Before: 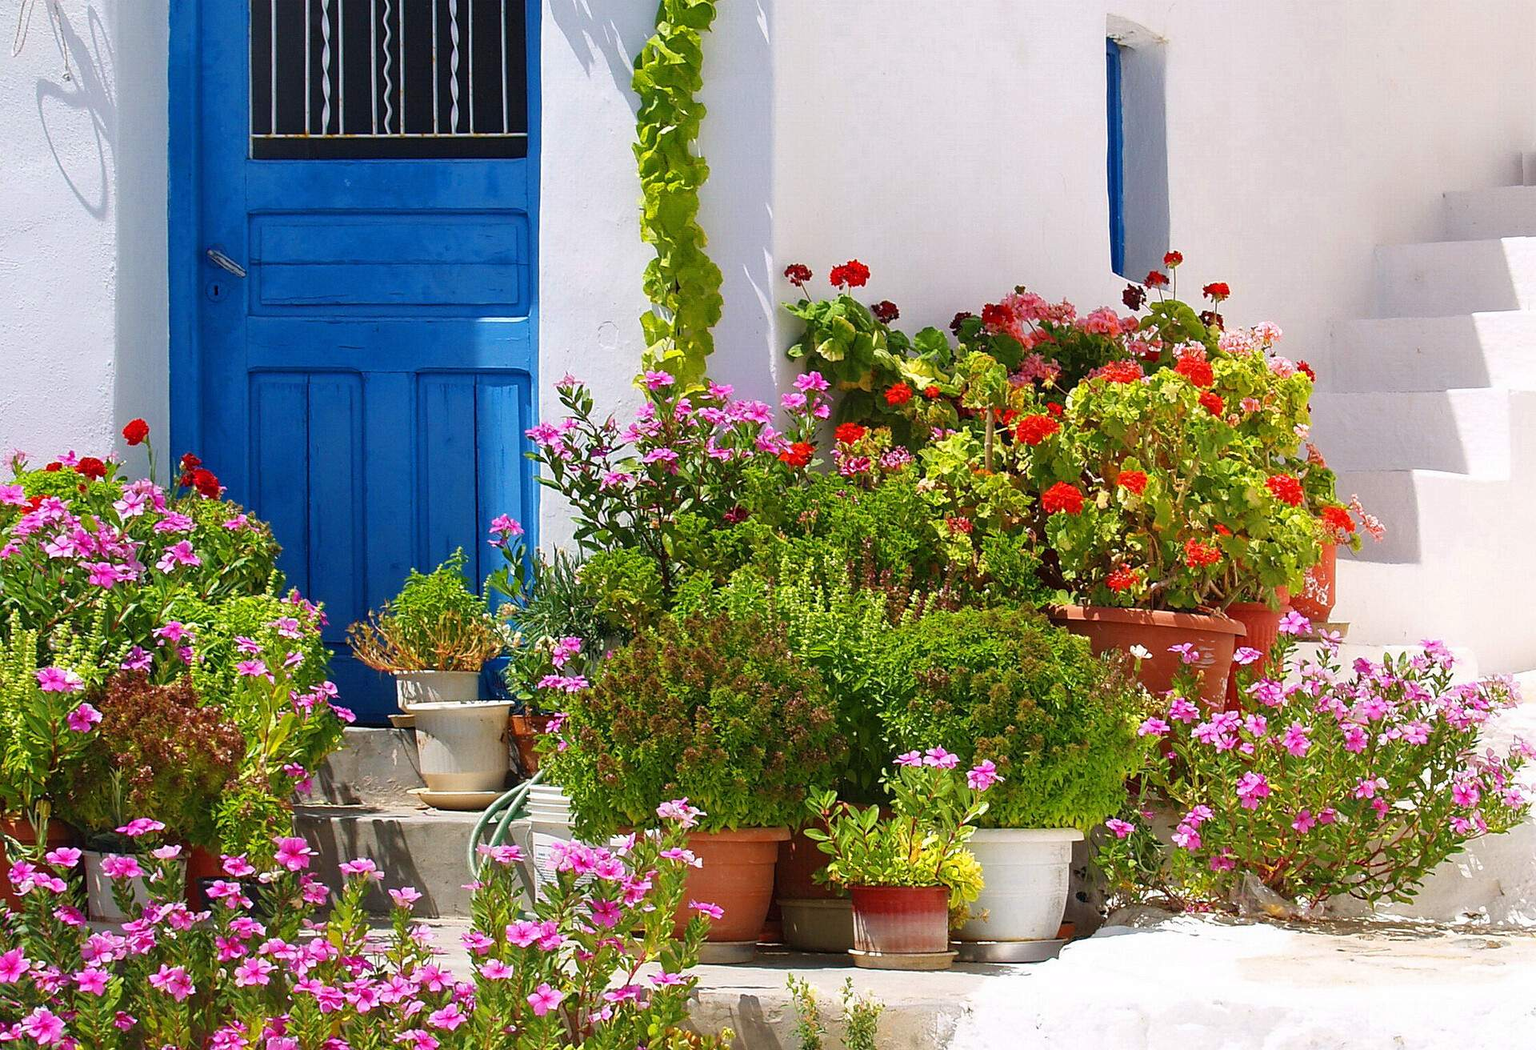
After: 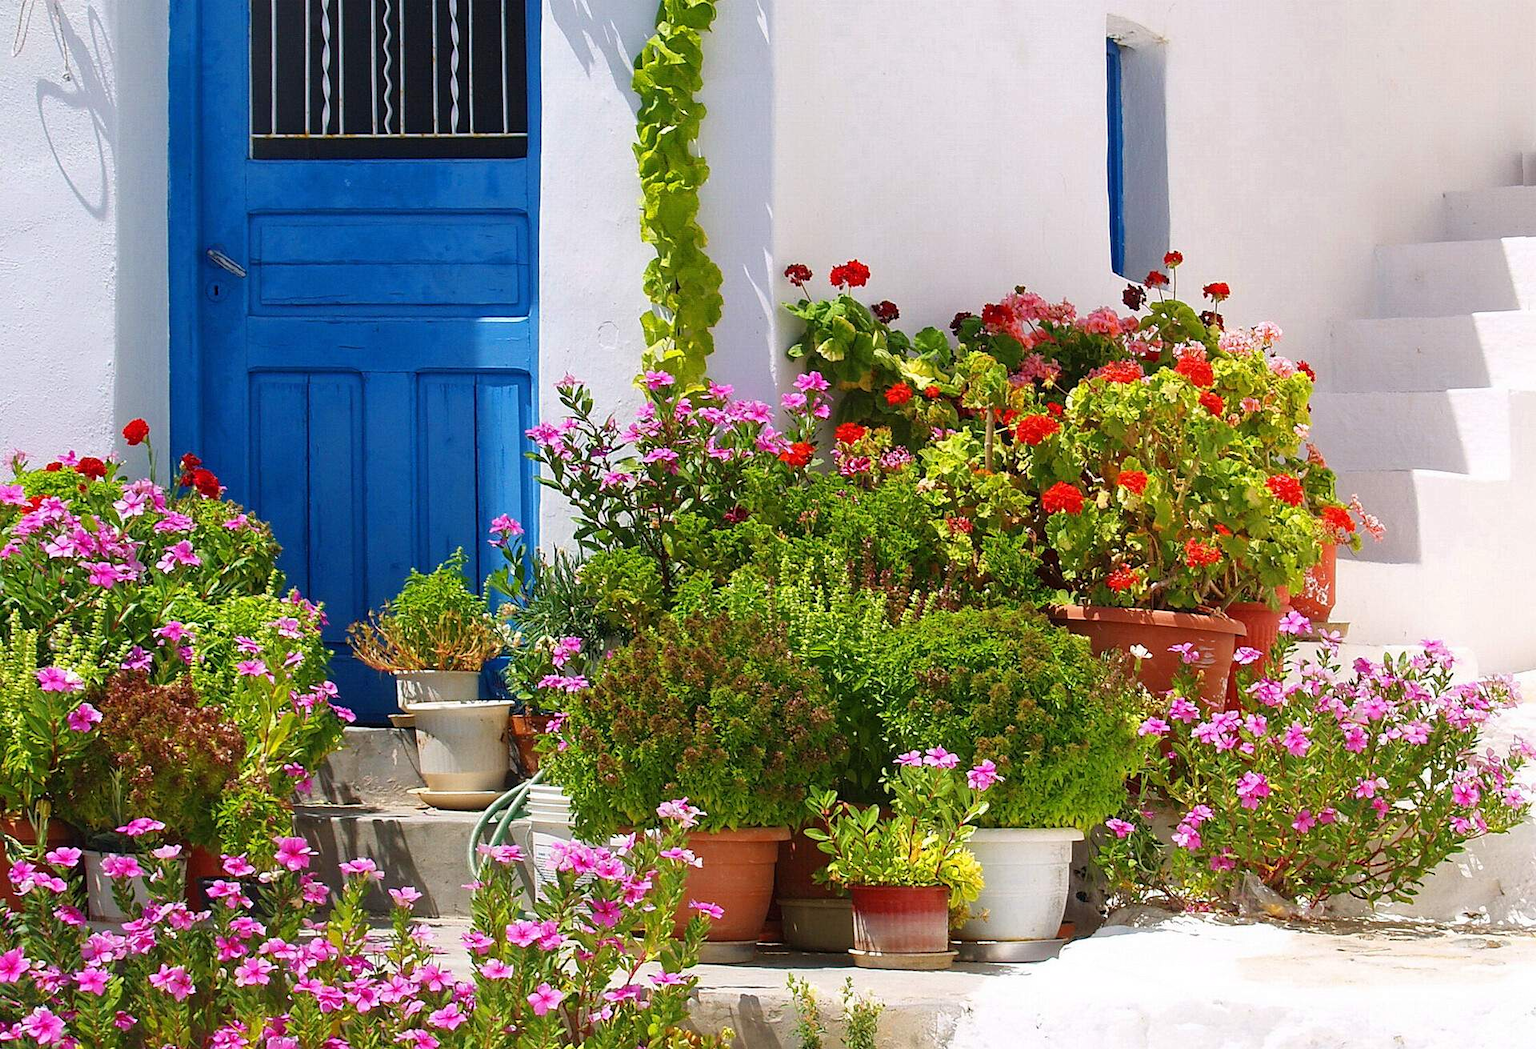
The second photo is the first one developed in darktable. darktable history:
bloom: size 3%, threshold 100%, strength 0%
white balance: emerald 1
